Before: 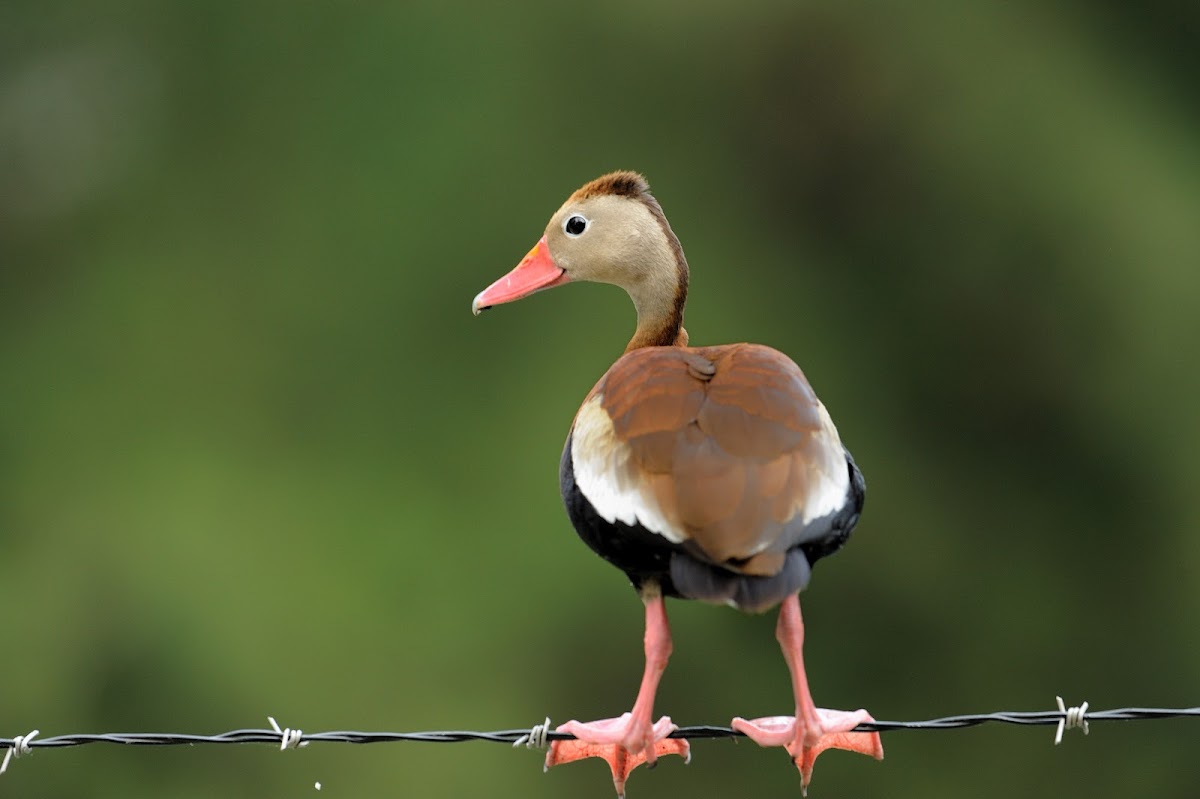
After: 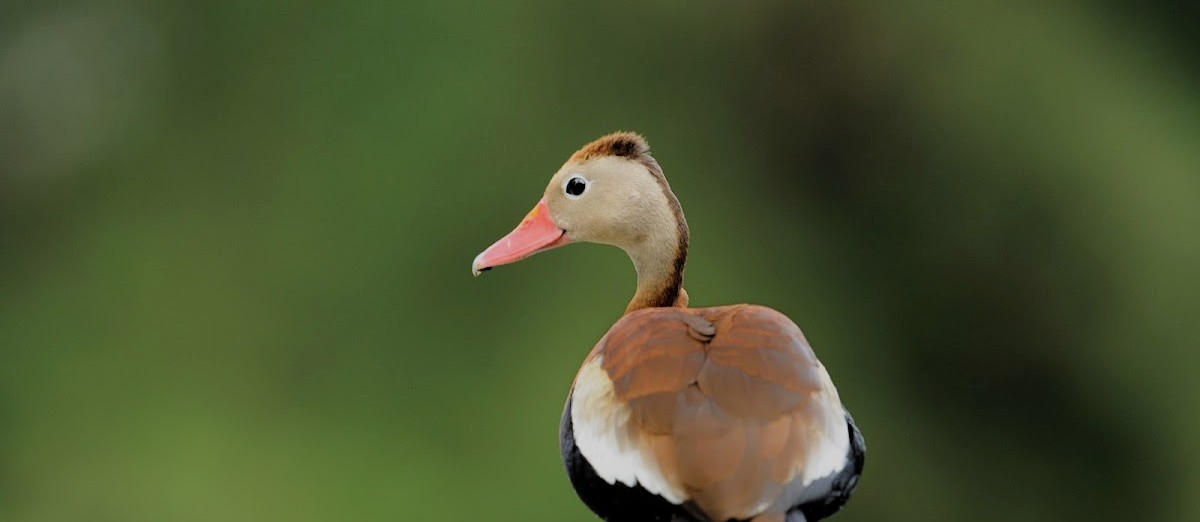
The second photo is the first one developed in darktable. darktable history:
crop and rotate: top 4.945%, bottom 29.646%
filmic rgb: black relative exposure -7.65 EV, white relative exposure 4.56 EV, hardness 3.61
